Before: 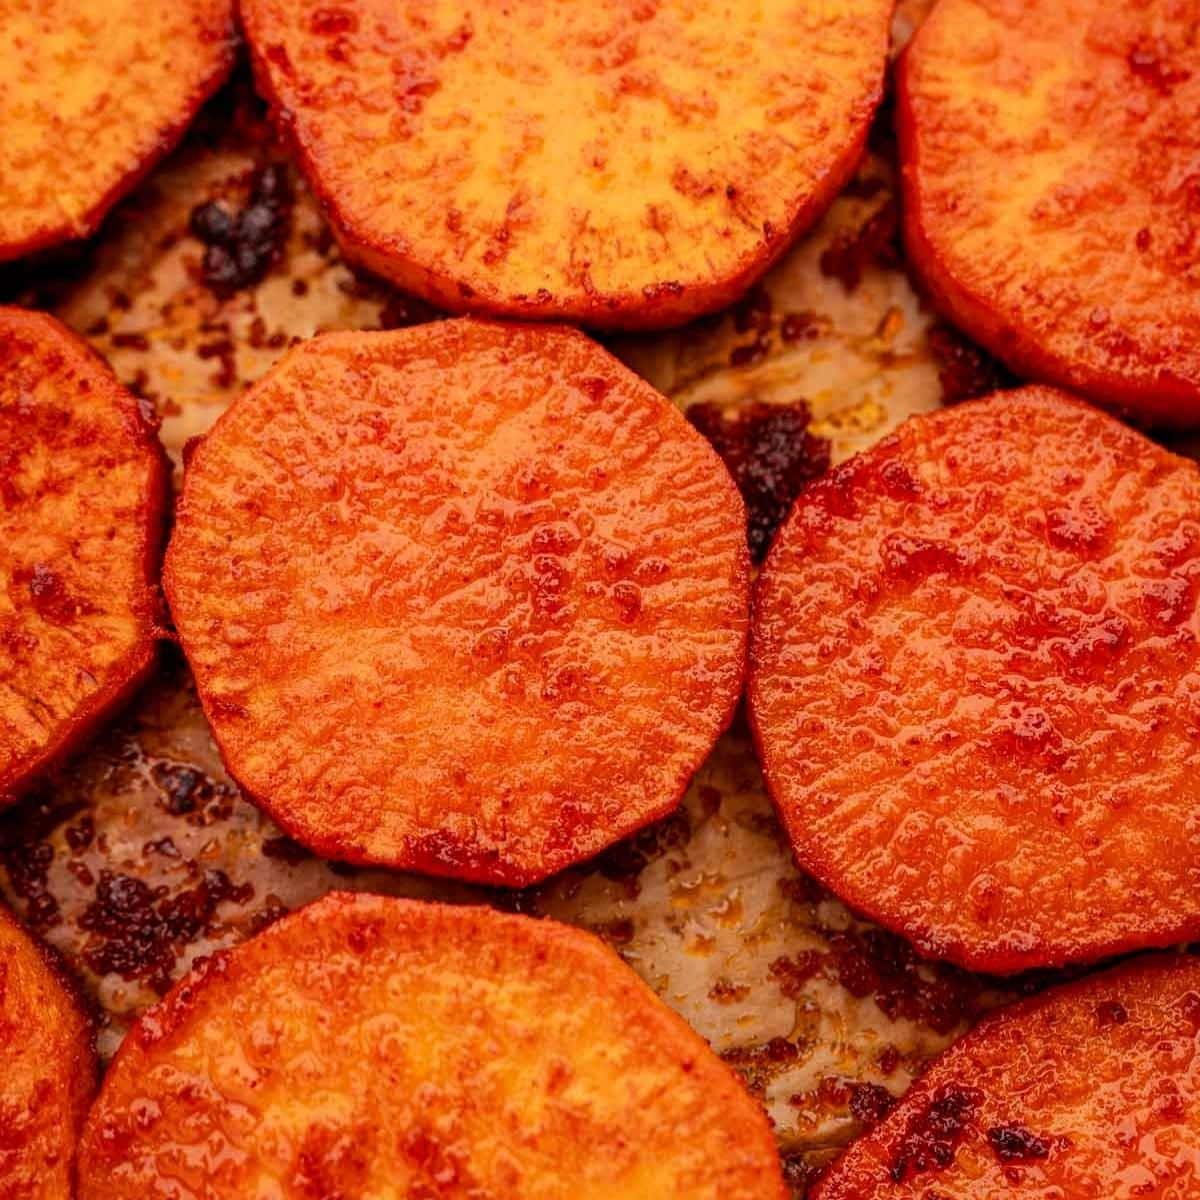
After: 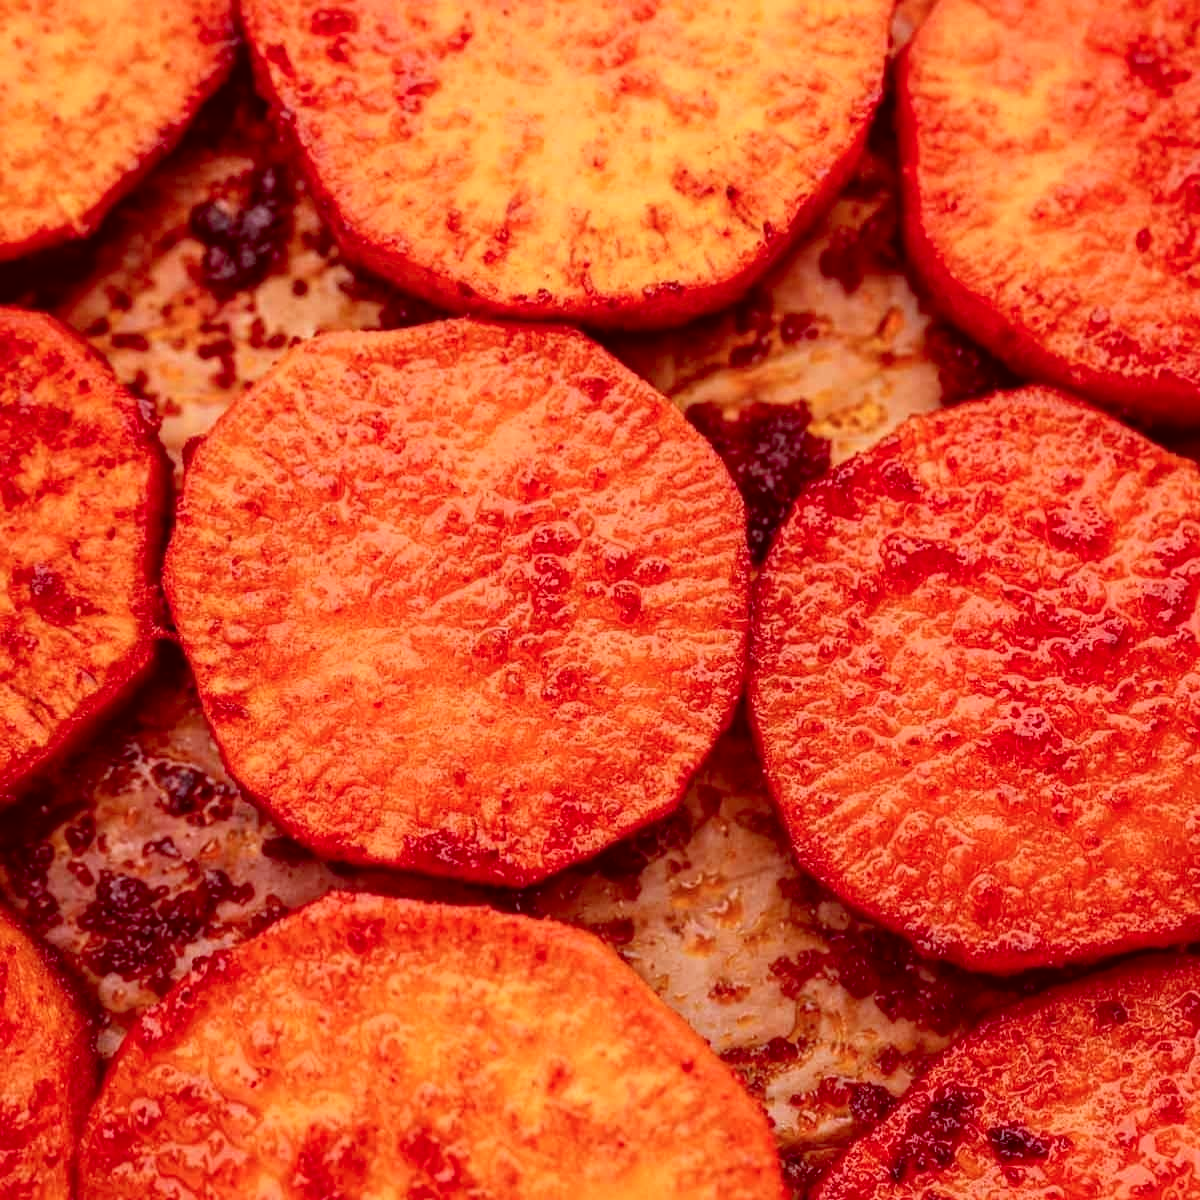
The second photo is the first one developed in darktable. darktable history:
exposure: exposure 0.2 EV, compensate exposure bias true, compensate highlight preservation false
color correction: highlights a* -7.07, highlights b* -0.211, shadows a* 20.38, shadows b* 11.54
color calibration: gray › normalize channels true, illuminant custom, x 0.367, y 0.392, temperature 4433.97 K, gamut compression 0.02
